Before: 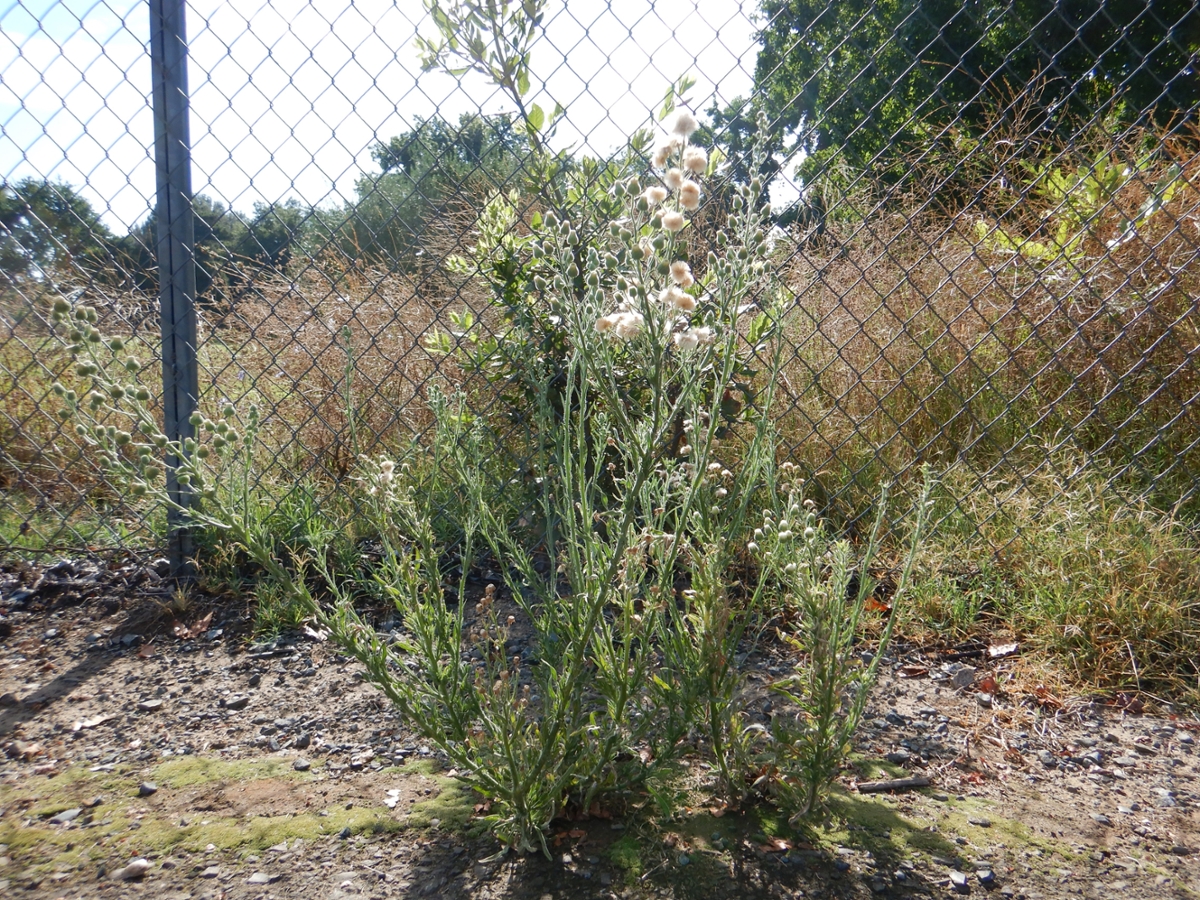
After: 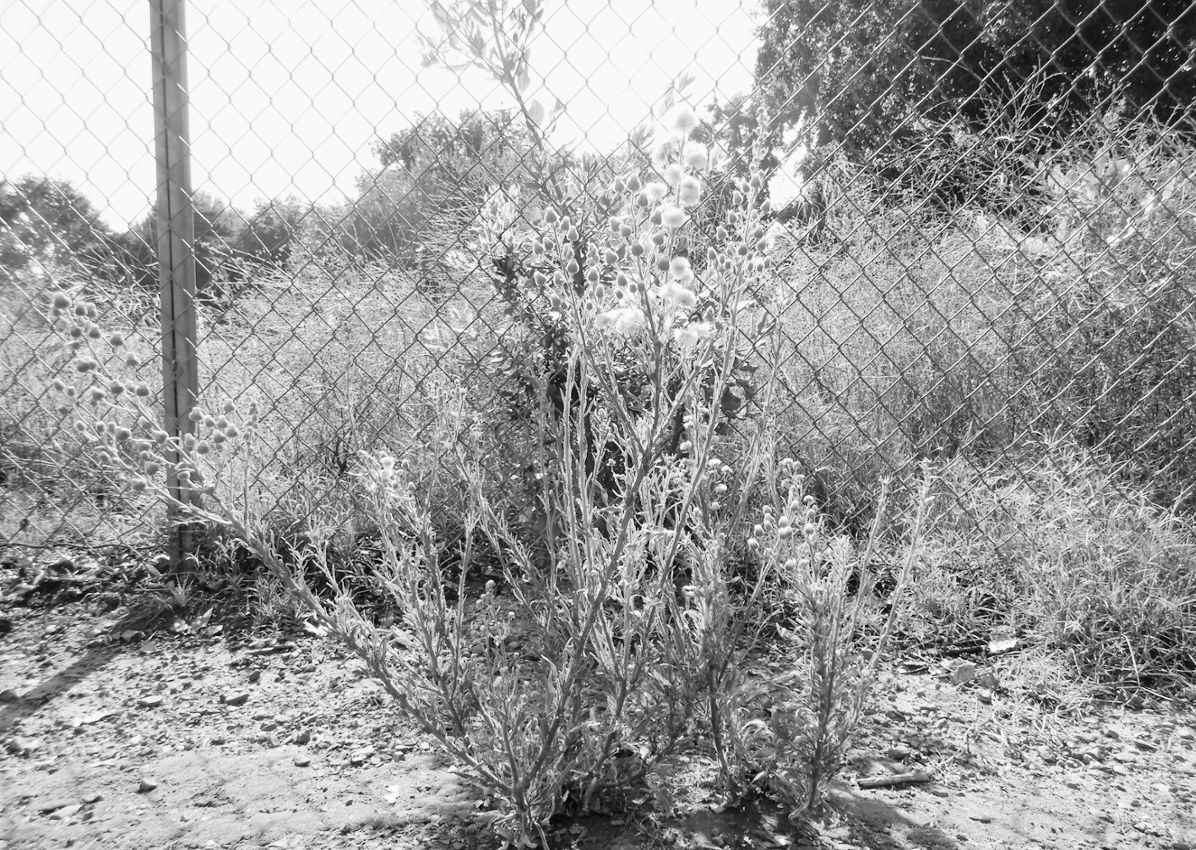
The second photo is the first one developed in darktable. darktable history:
exposure: black level correction 0, exposure 1.45 EV, compensate exposure bias true, compensate highlight preservation false
crop: top 0.448%, right 0.264%, bottom 5.045%
filmic rgb: black relative exposure -7.65 EV, white relative exposure 4.56 EV, hardness 3.61, contrast 1.05
color calibration: output gray [0.21, 0.42, 0.37, 0], gray › normalize channels true, illuminant same as pipeline (D50), adaptation XYZ, x 0.346, y 0.359, gamut compression 0
